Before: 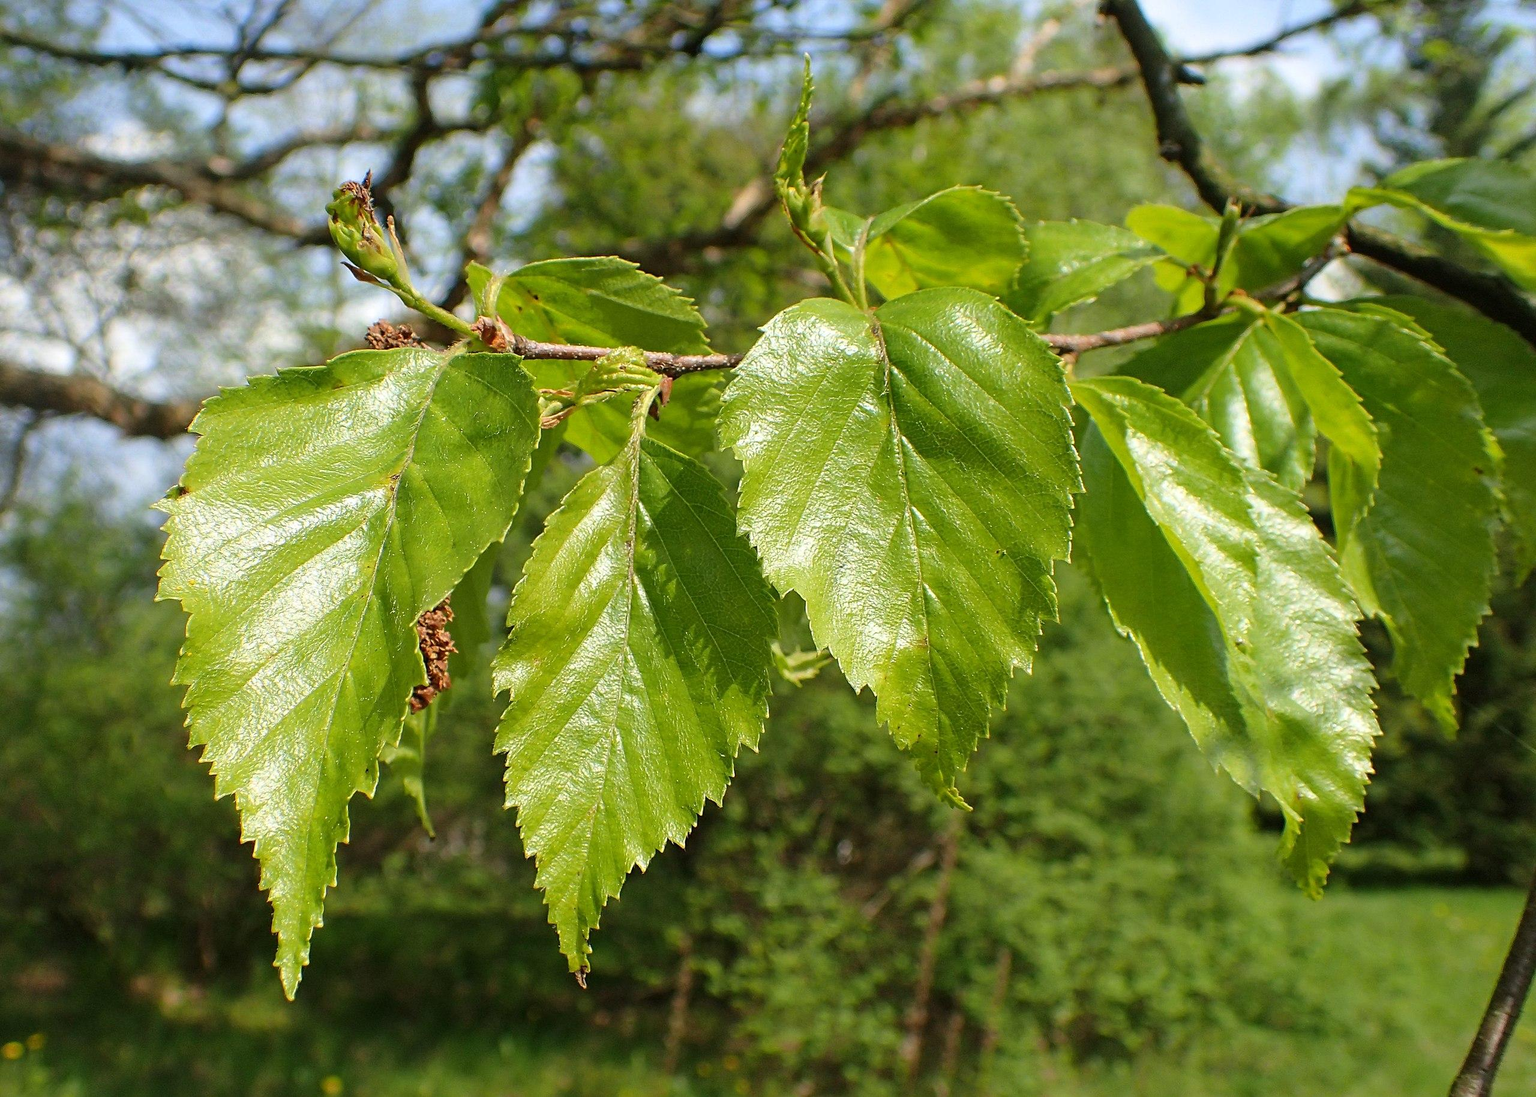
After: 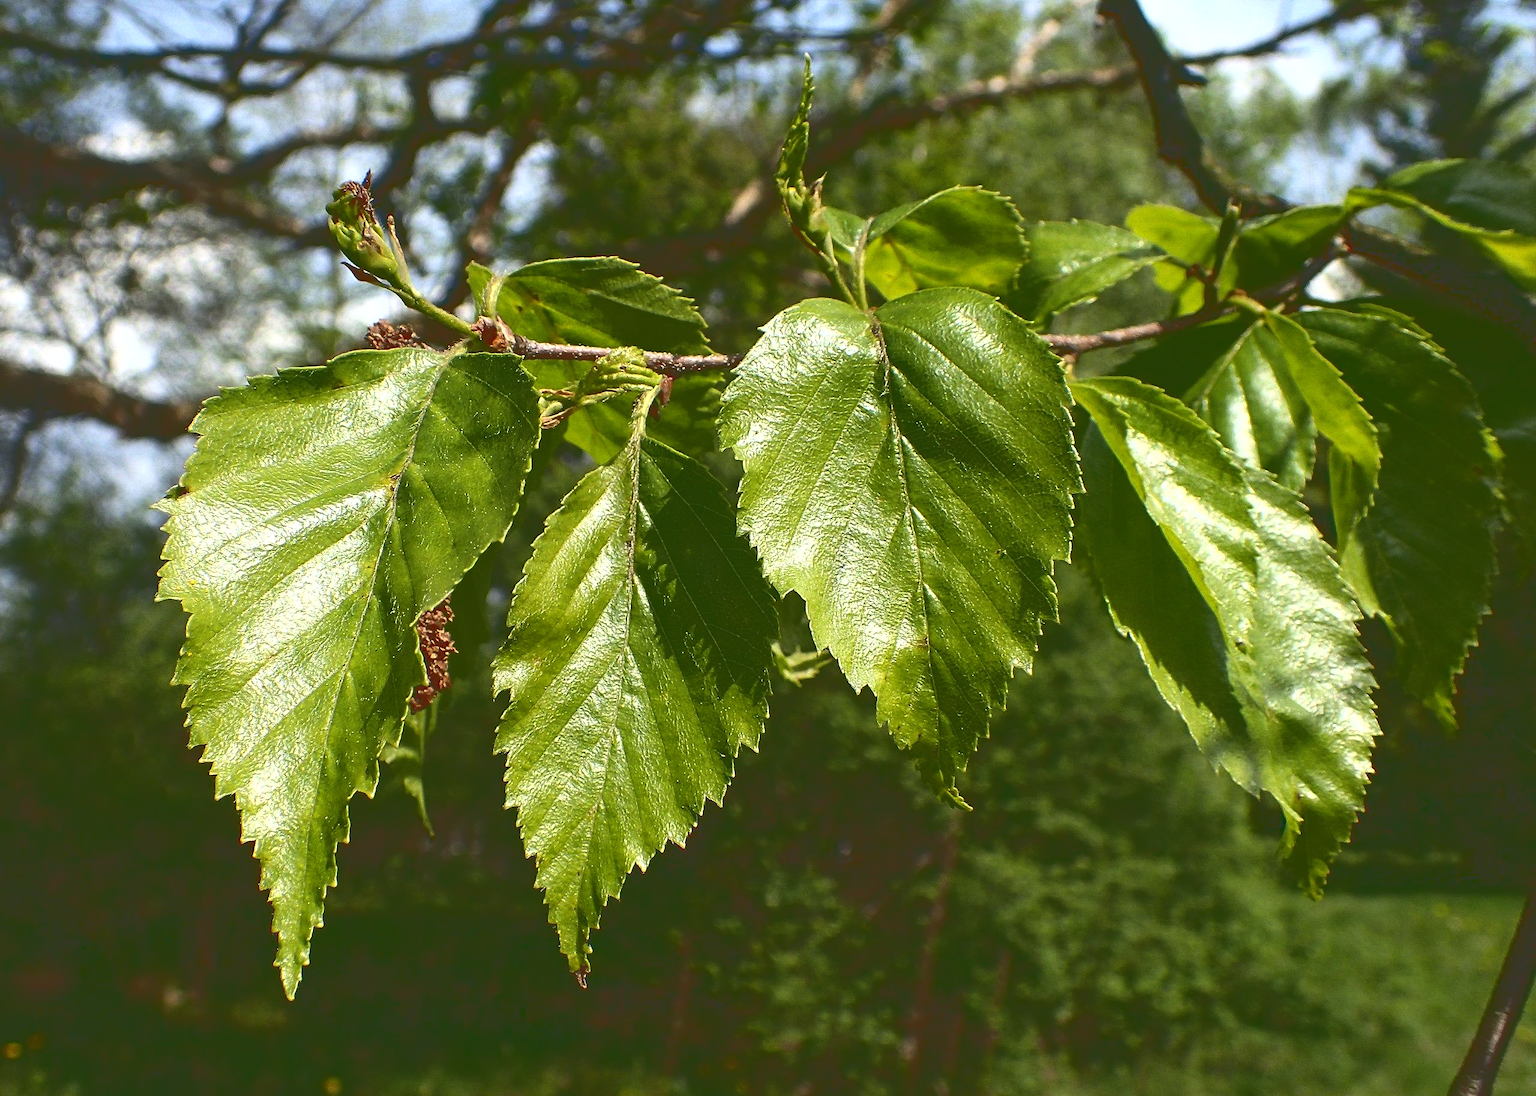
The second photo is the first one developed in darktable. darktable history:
base curve: curves: ch0 [(0, 0.036) (0.083, 0.04) (0.804, 1)]
